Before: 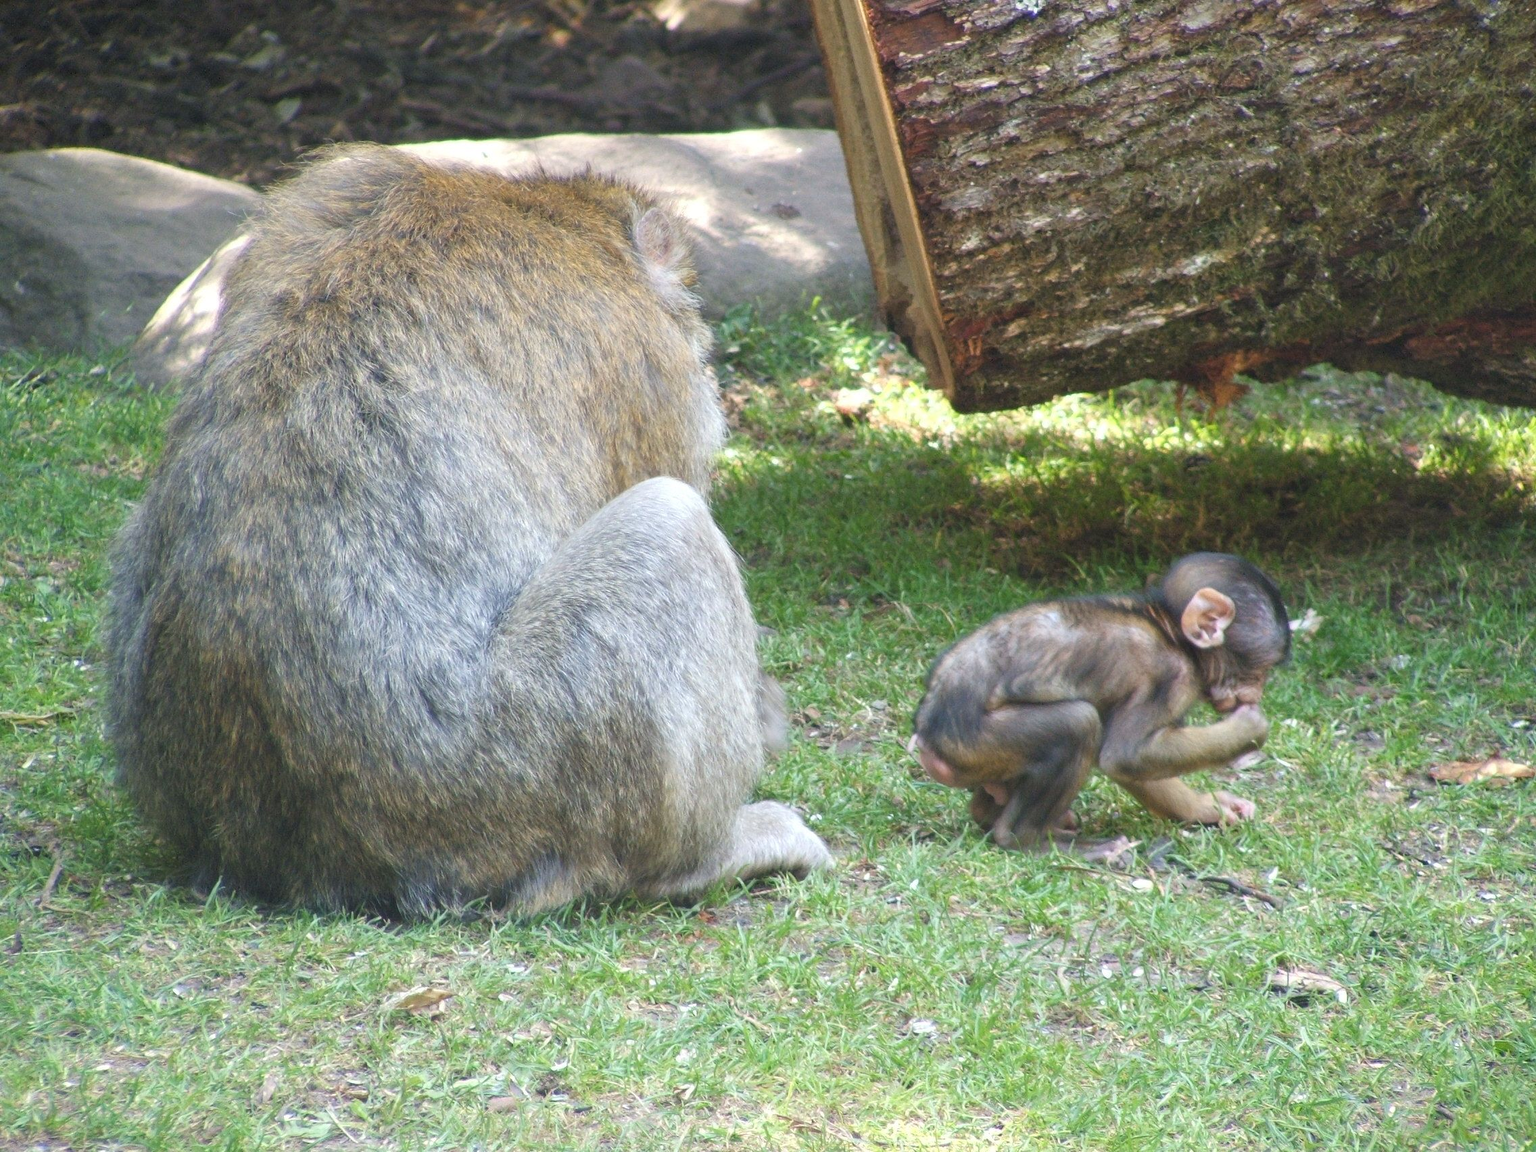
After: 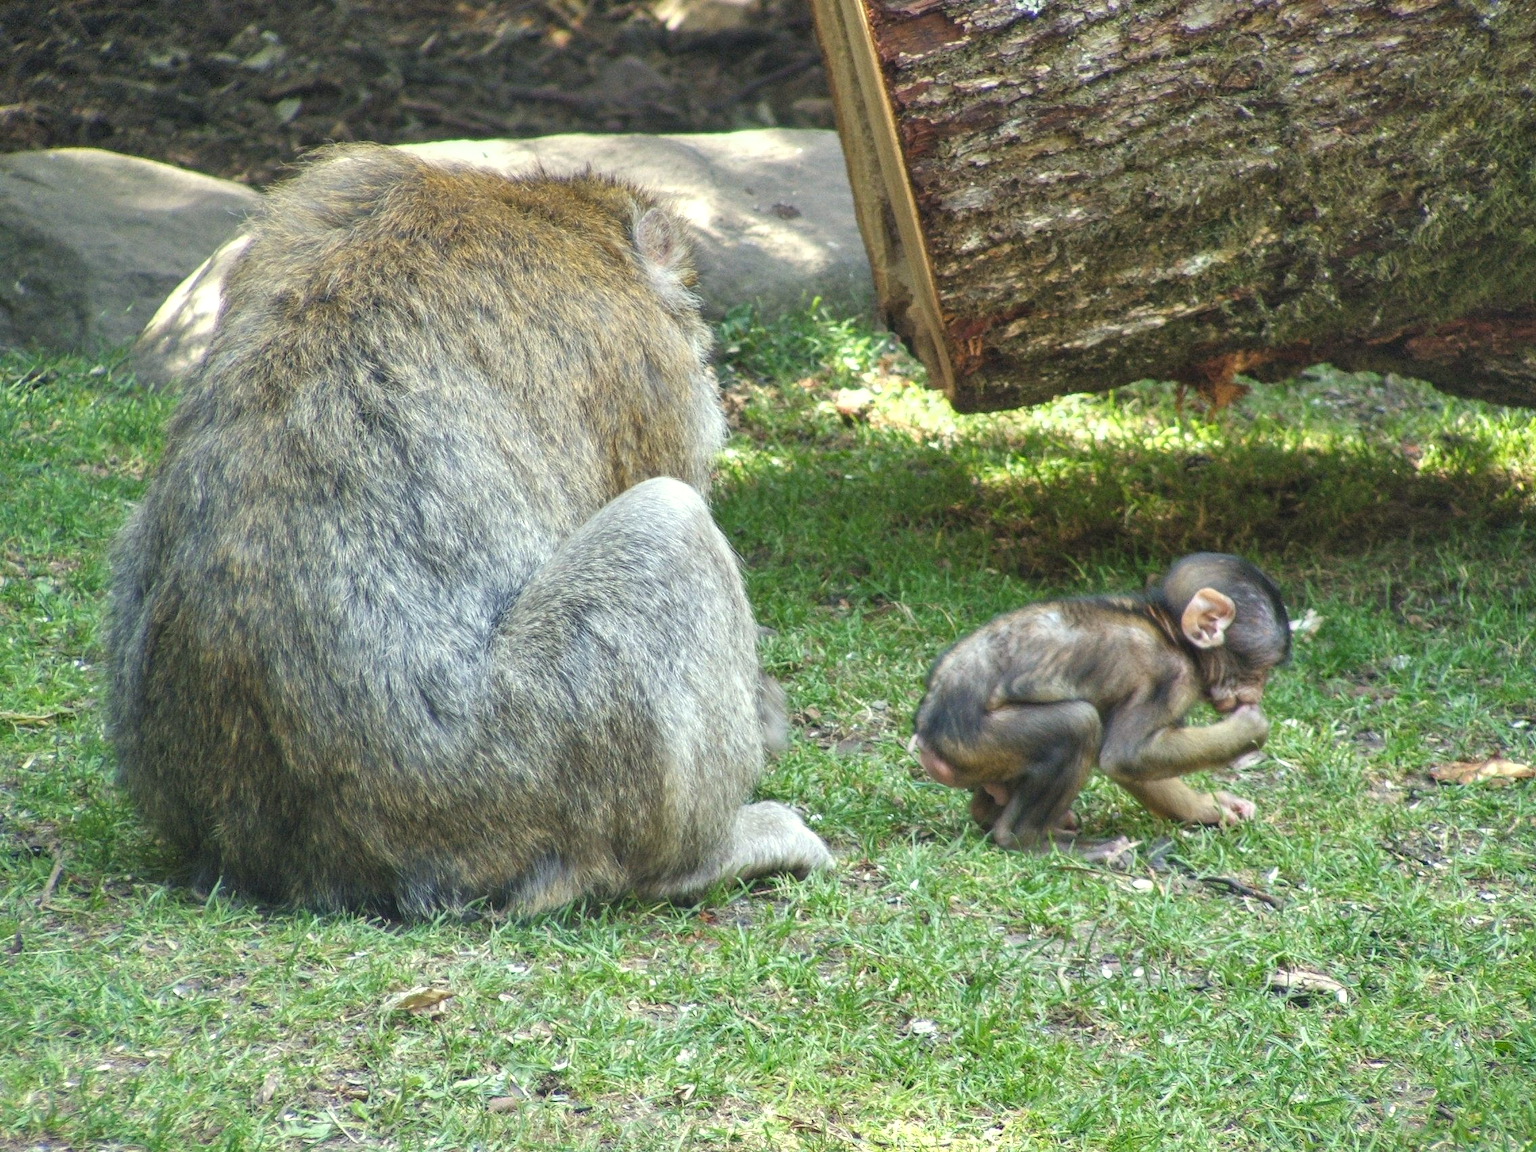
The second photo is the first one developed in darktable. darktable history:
local contrast: on, module defaults
color correction: highlights a* -4.41, highlights b* 6.98
shadows and highlights: soften with gaussian
